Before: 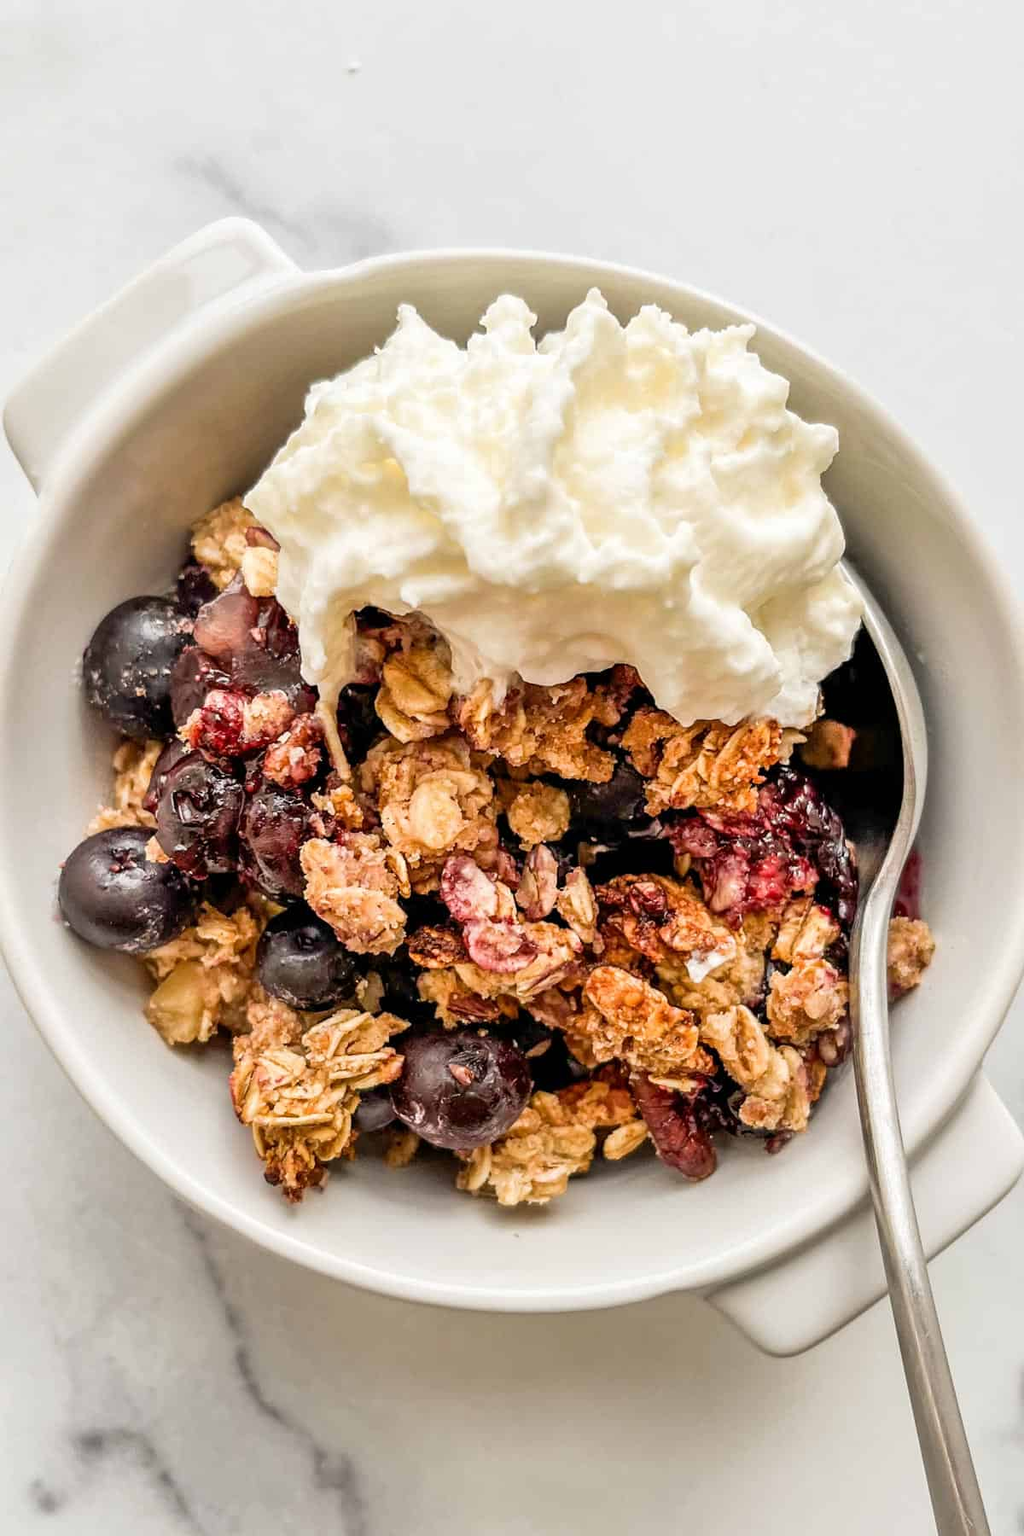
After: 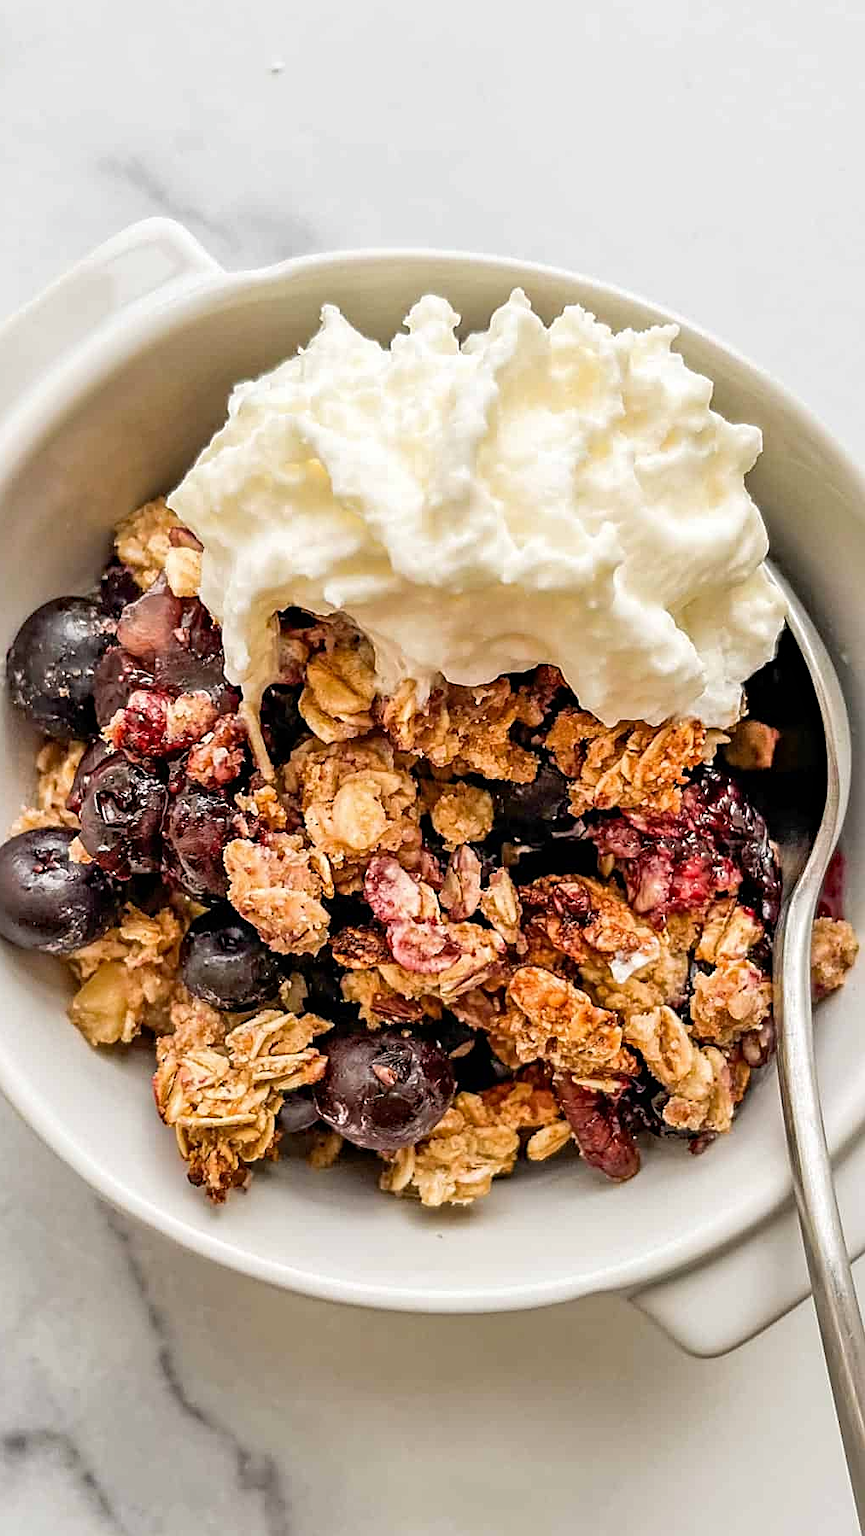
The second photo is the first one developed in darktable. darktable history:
crop: left 7.566%, right 7.862%
haze removal: compatibility mode true, adaptive false
sharpen: on, module defaults
tone equalizer: edges refinement/feathering 500, mask exposure compensation -1.57 EV, preserve details no
